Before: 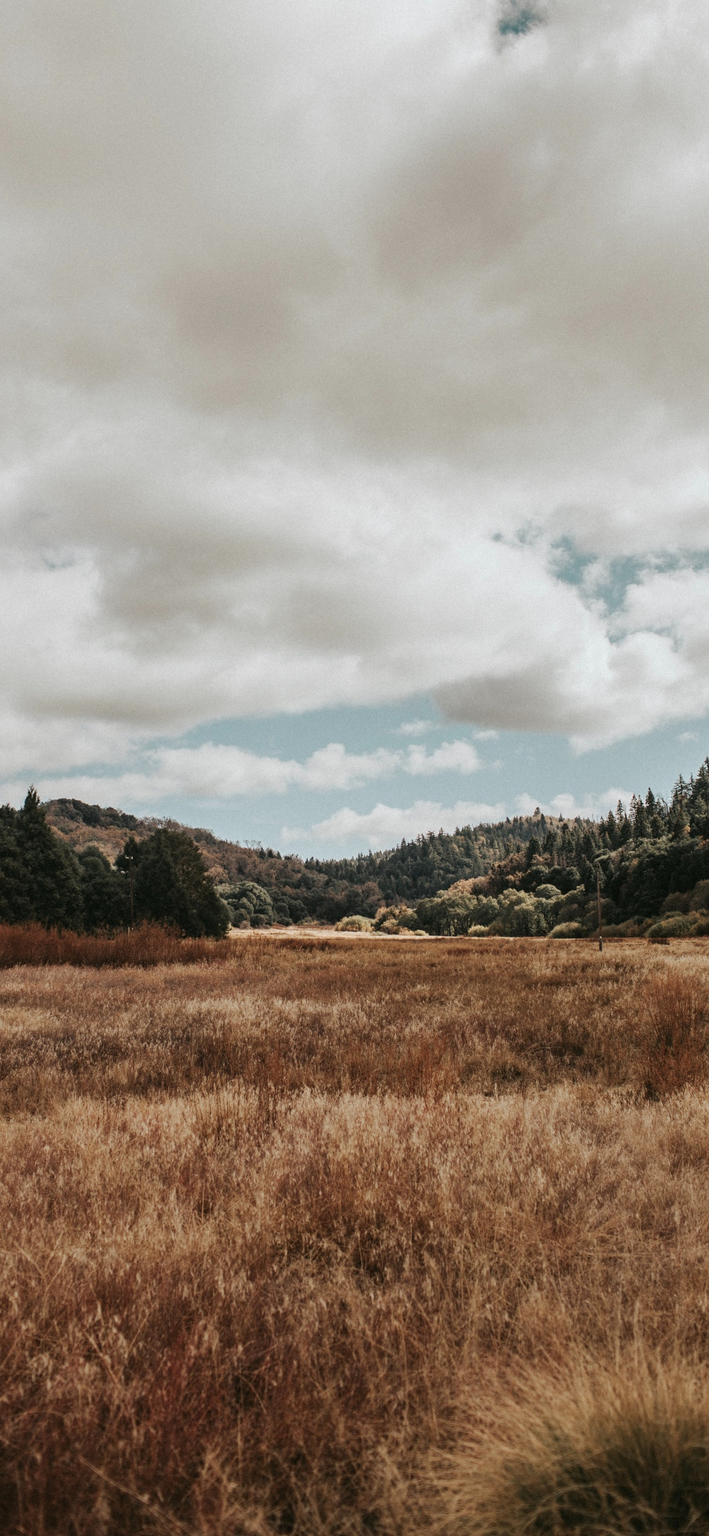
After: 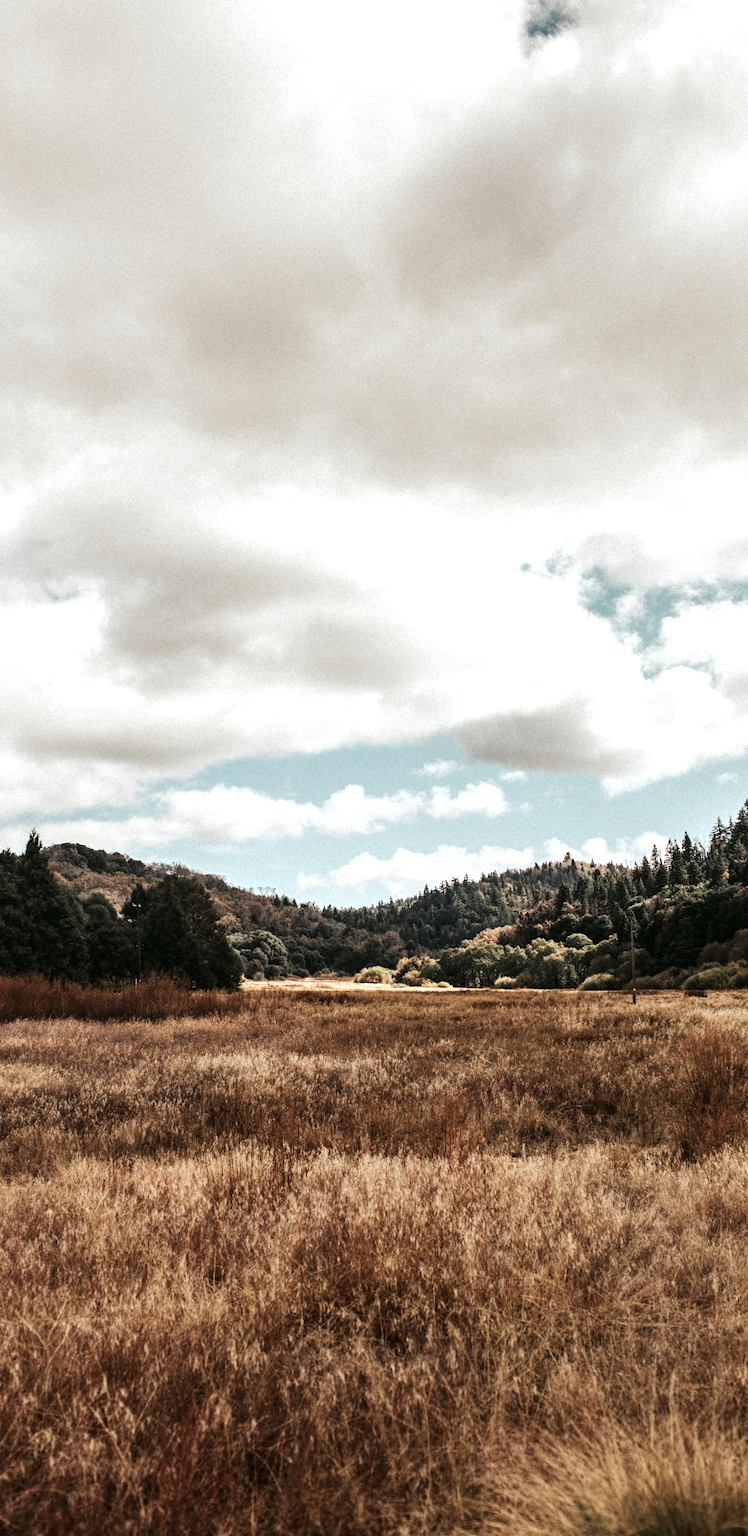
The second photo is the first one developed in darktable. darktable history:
crop and rotate: top 0.007%, bottom 5.212%
tone equalizer: -8 EV -0.712 EV, -7 EV -0.702 EV, -6 EV -0.568 EV, -5 EV -0.362 EV, -3 EV 0.368 EV, -2 EV 0.6 EV, -1 EV 0.687 EV, +0 EV 0.75 EV, edges refinement/feathering 500, mask exposure compensation -1.57 EV, preserve details no
local contrast: highlights 101%, shadows 97%, detail 119%, midtone range 0.2
